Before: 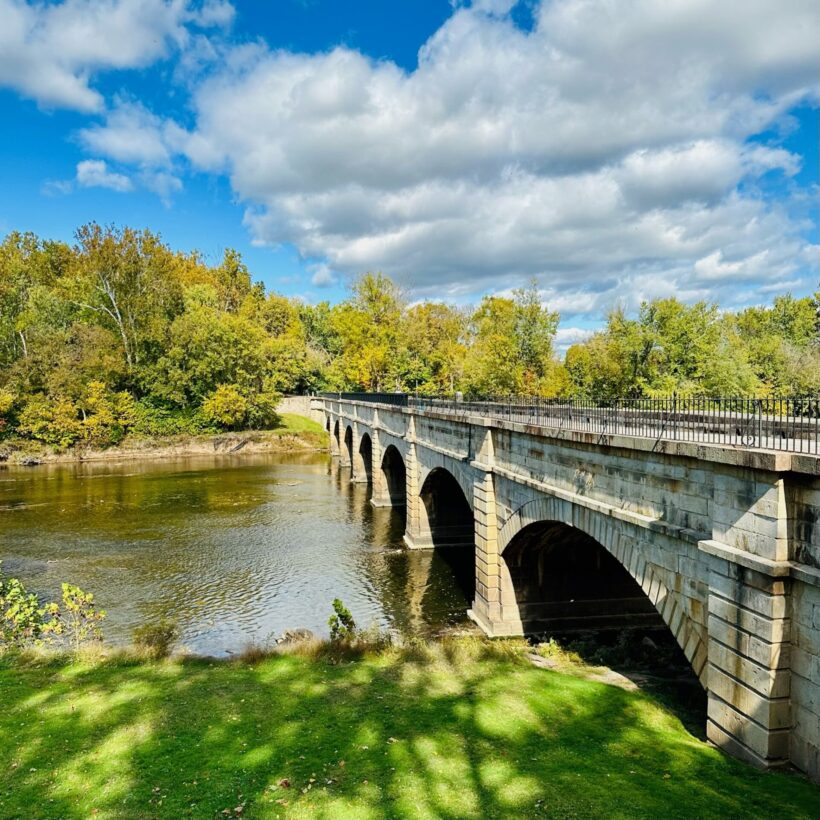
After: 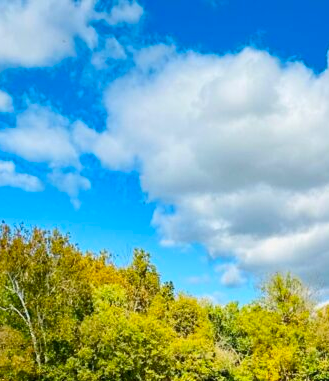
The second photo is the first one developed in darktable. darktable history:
contrast brightness saturation: contrast 0.157, saturation 0.312
crop and rotate: left 11.206%, top 0.099%, right 48.555%, bottom 53.38%
